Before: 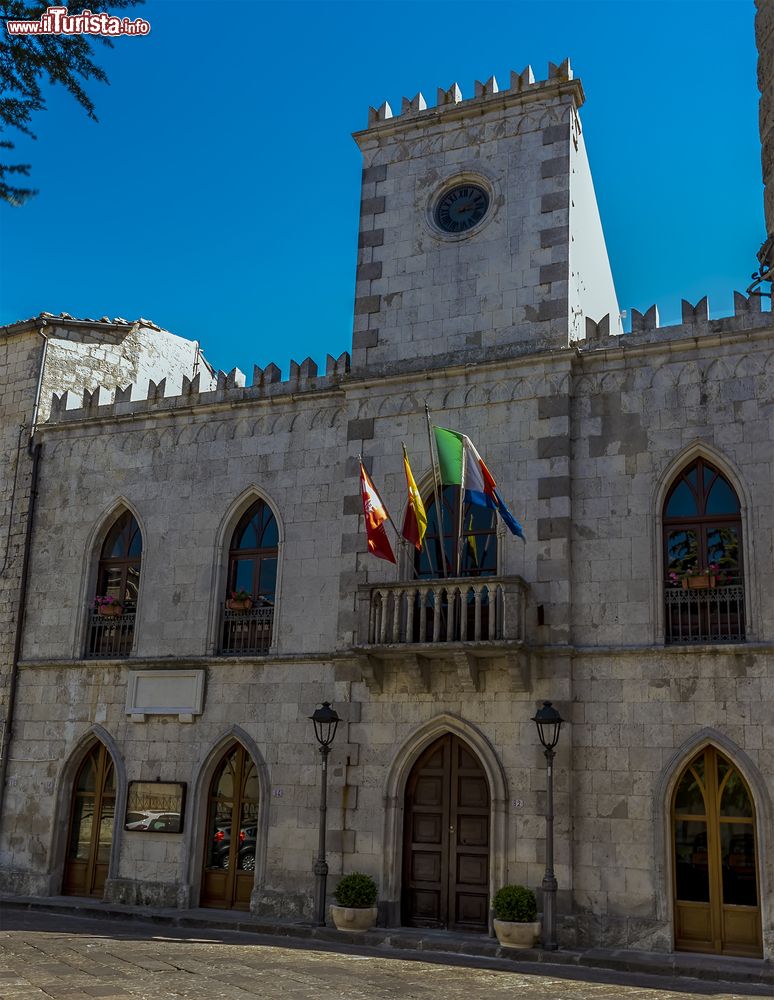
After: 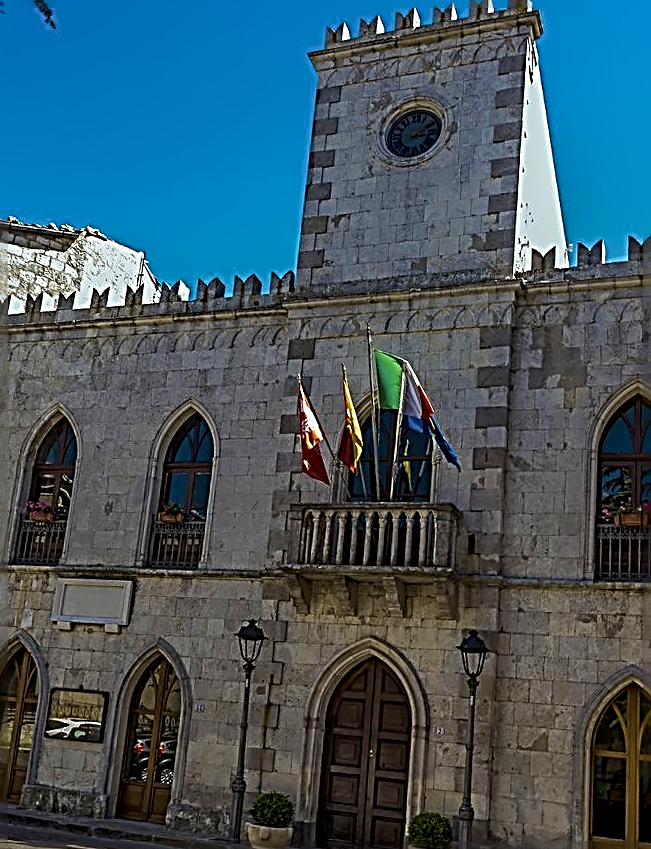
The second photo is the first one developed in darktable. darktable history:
sharpen: radius 3.142, amount 1.745
velvia: on, module defaults
crop and rotate: angle -3.02°, left 5.418%, top 5.194%, right 4.748%, bottom 4.246%
